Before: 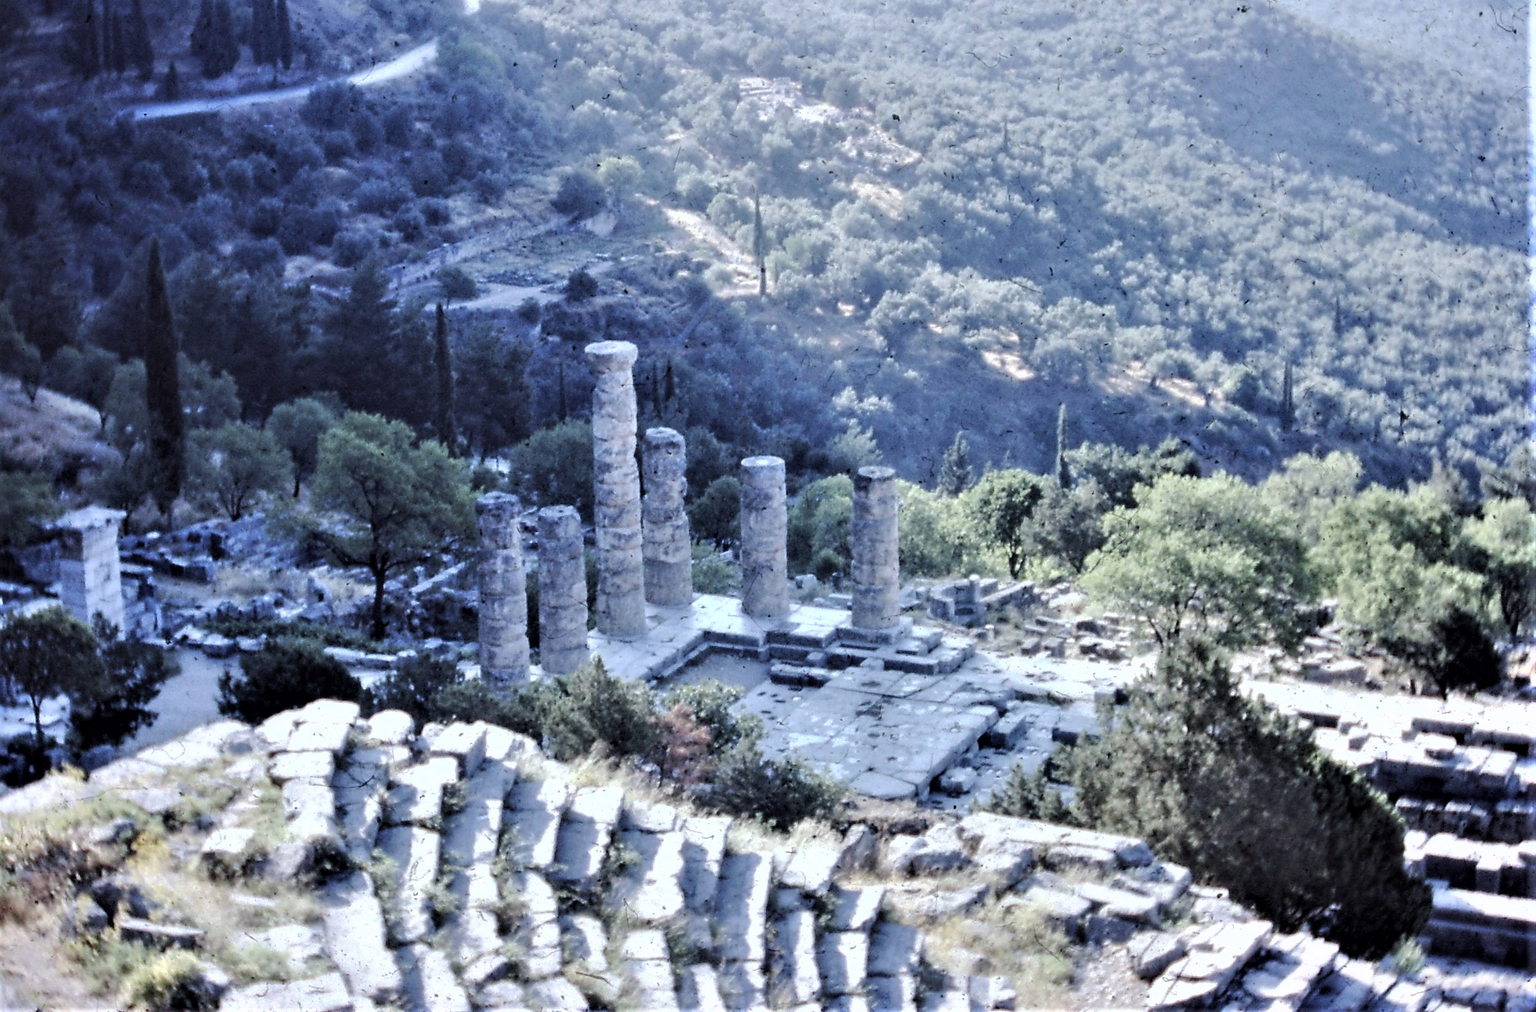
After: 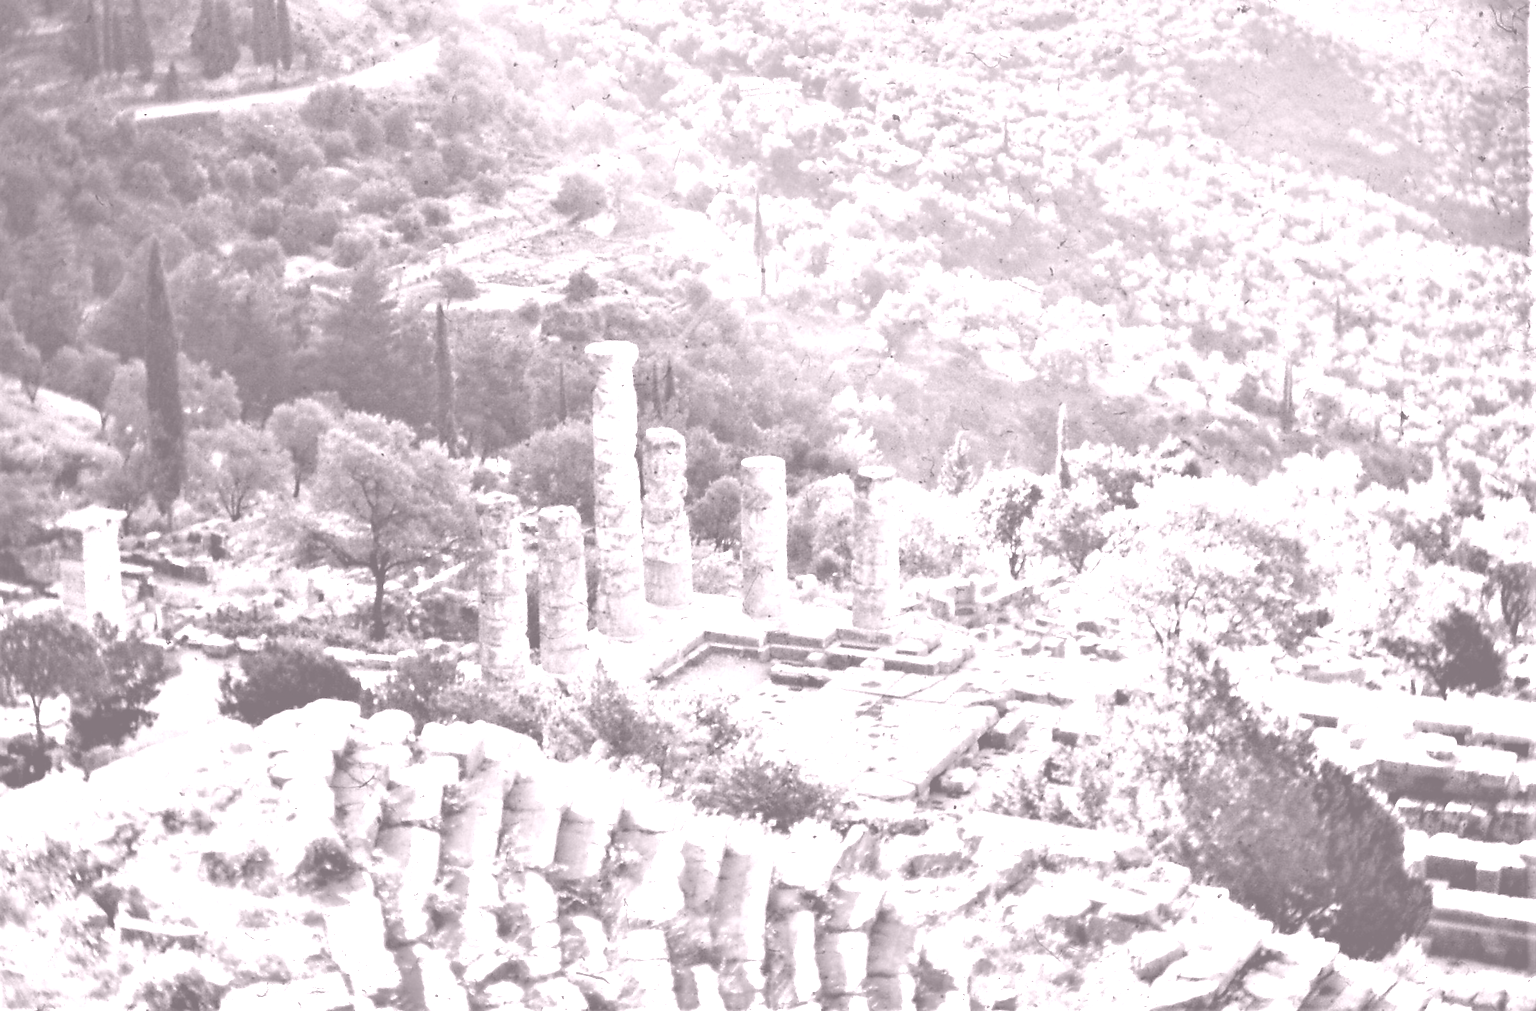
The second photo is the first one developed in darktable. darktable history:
shadows and highlights: shadows 19.13, highlights -83.41, soften with gaussian
contrast brightness saturation: contrast 0.09, saturation 0.28
colorize: hue 25.2°, saturation 83%, source mix 82%, lightness 79%, version 1
